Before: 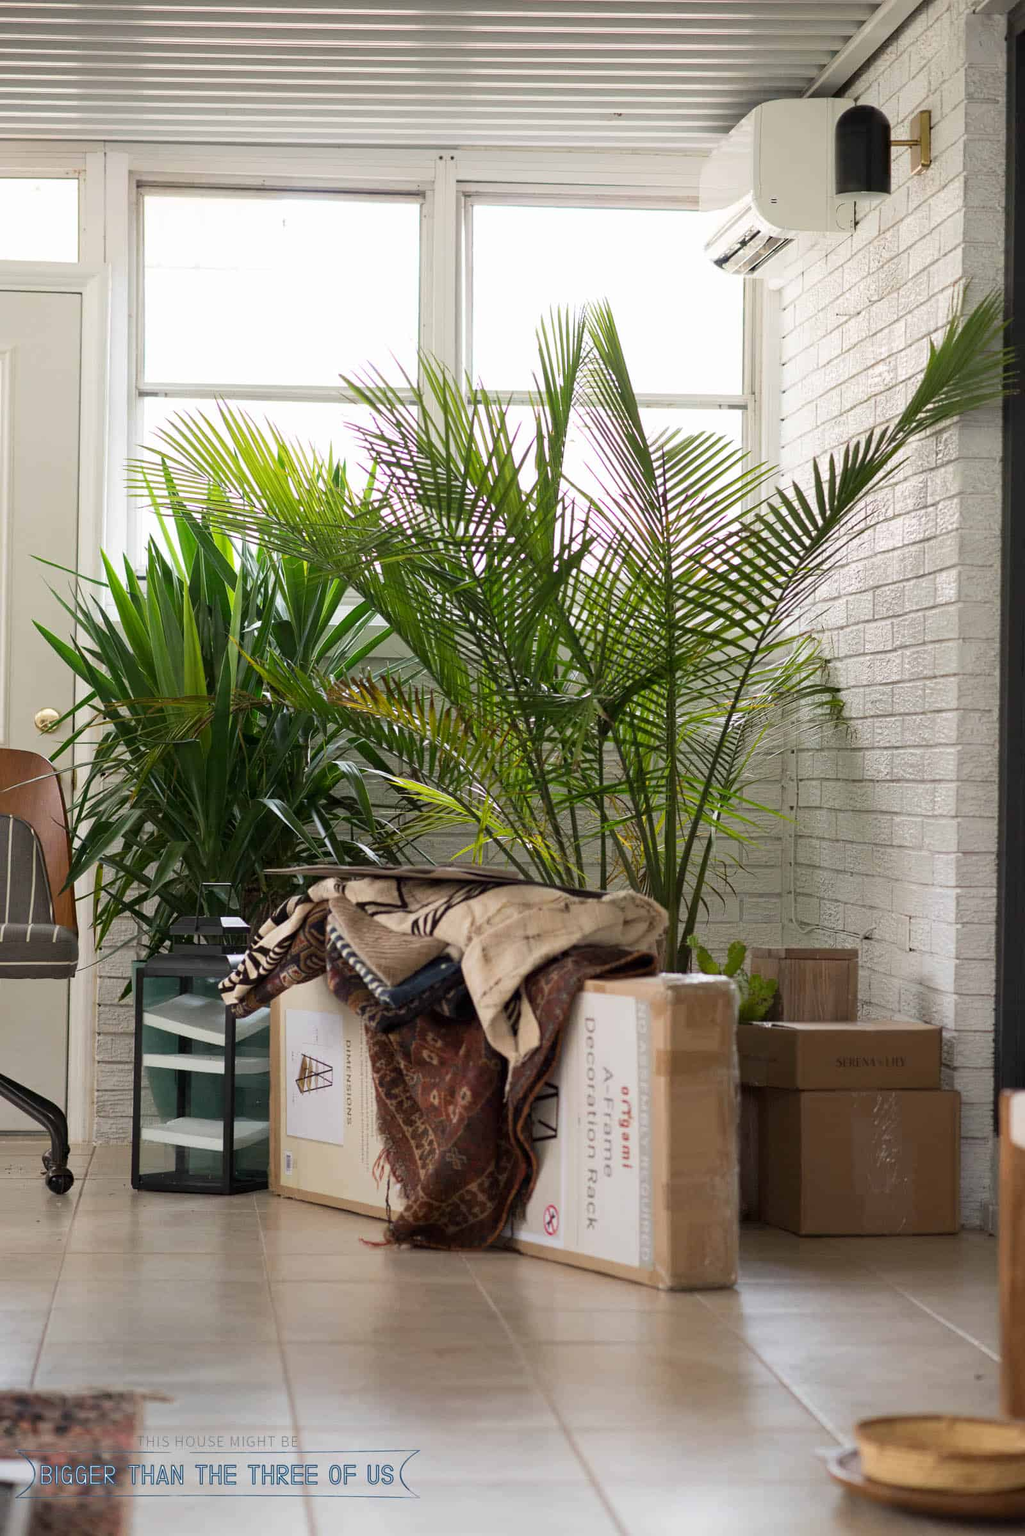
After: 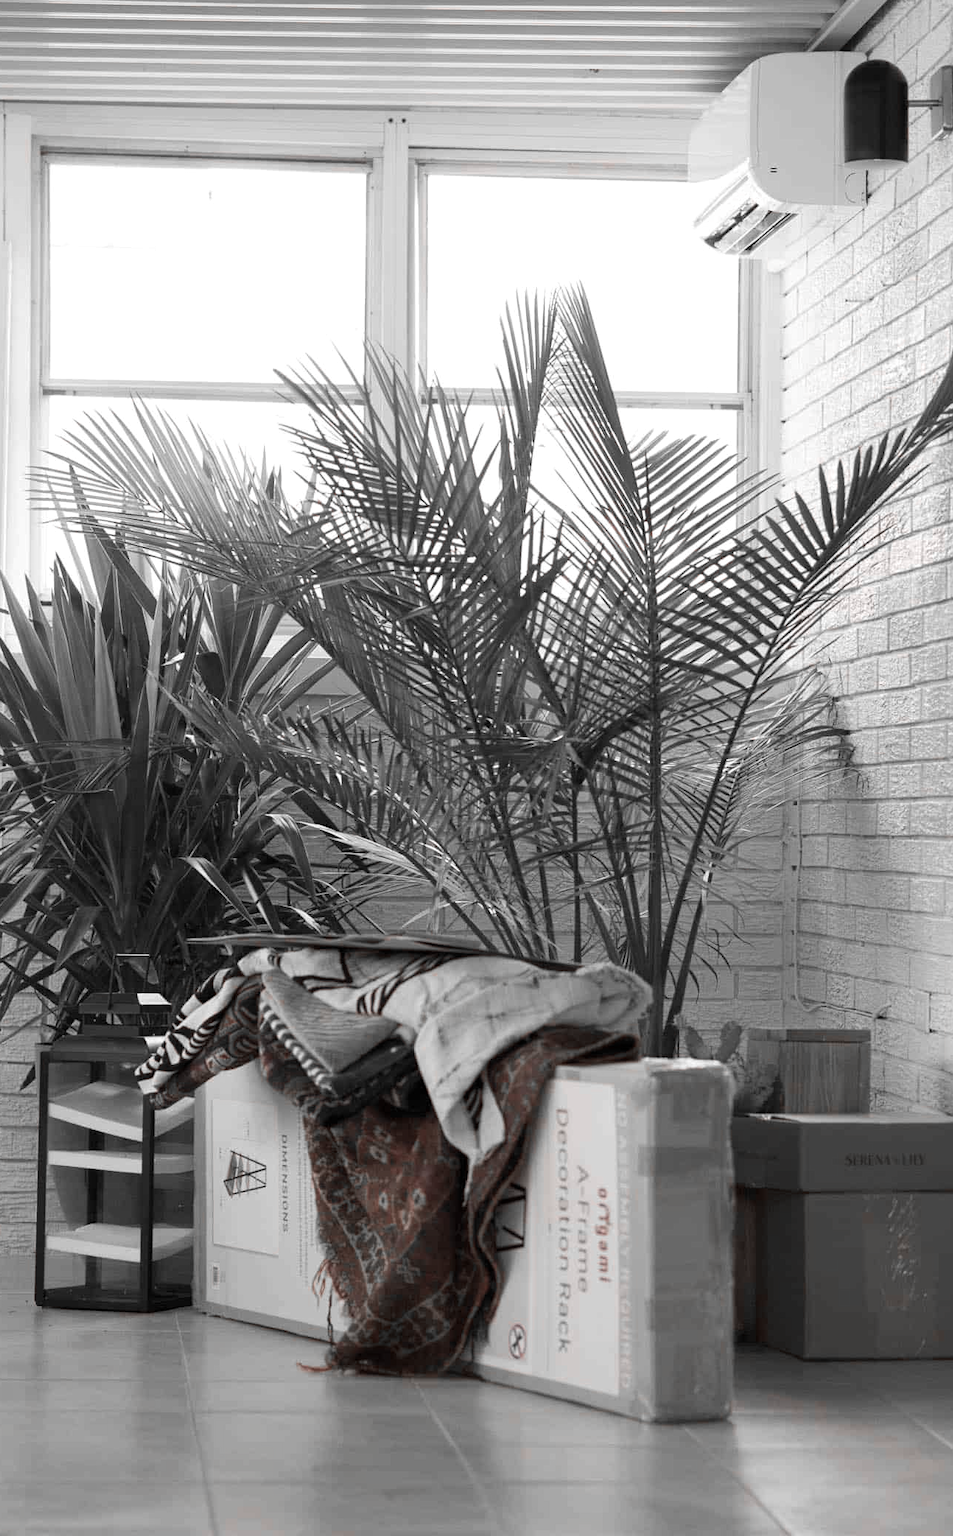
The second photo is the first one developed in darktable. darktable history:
crop: left 9.929%, top 3.475%, right 9.188%, bottom 9.529%
exposure: exposure 0.081 EV, compensate highlight preservation false
color zones: curves: ch1 [(0, 0.006) (0.094, 0.285) (0.171, 0.001) (0.429, 0.001) (0.571, 0.003) (0.714, 0.004) (0.857, 0.004) (1, 0.006)]
